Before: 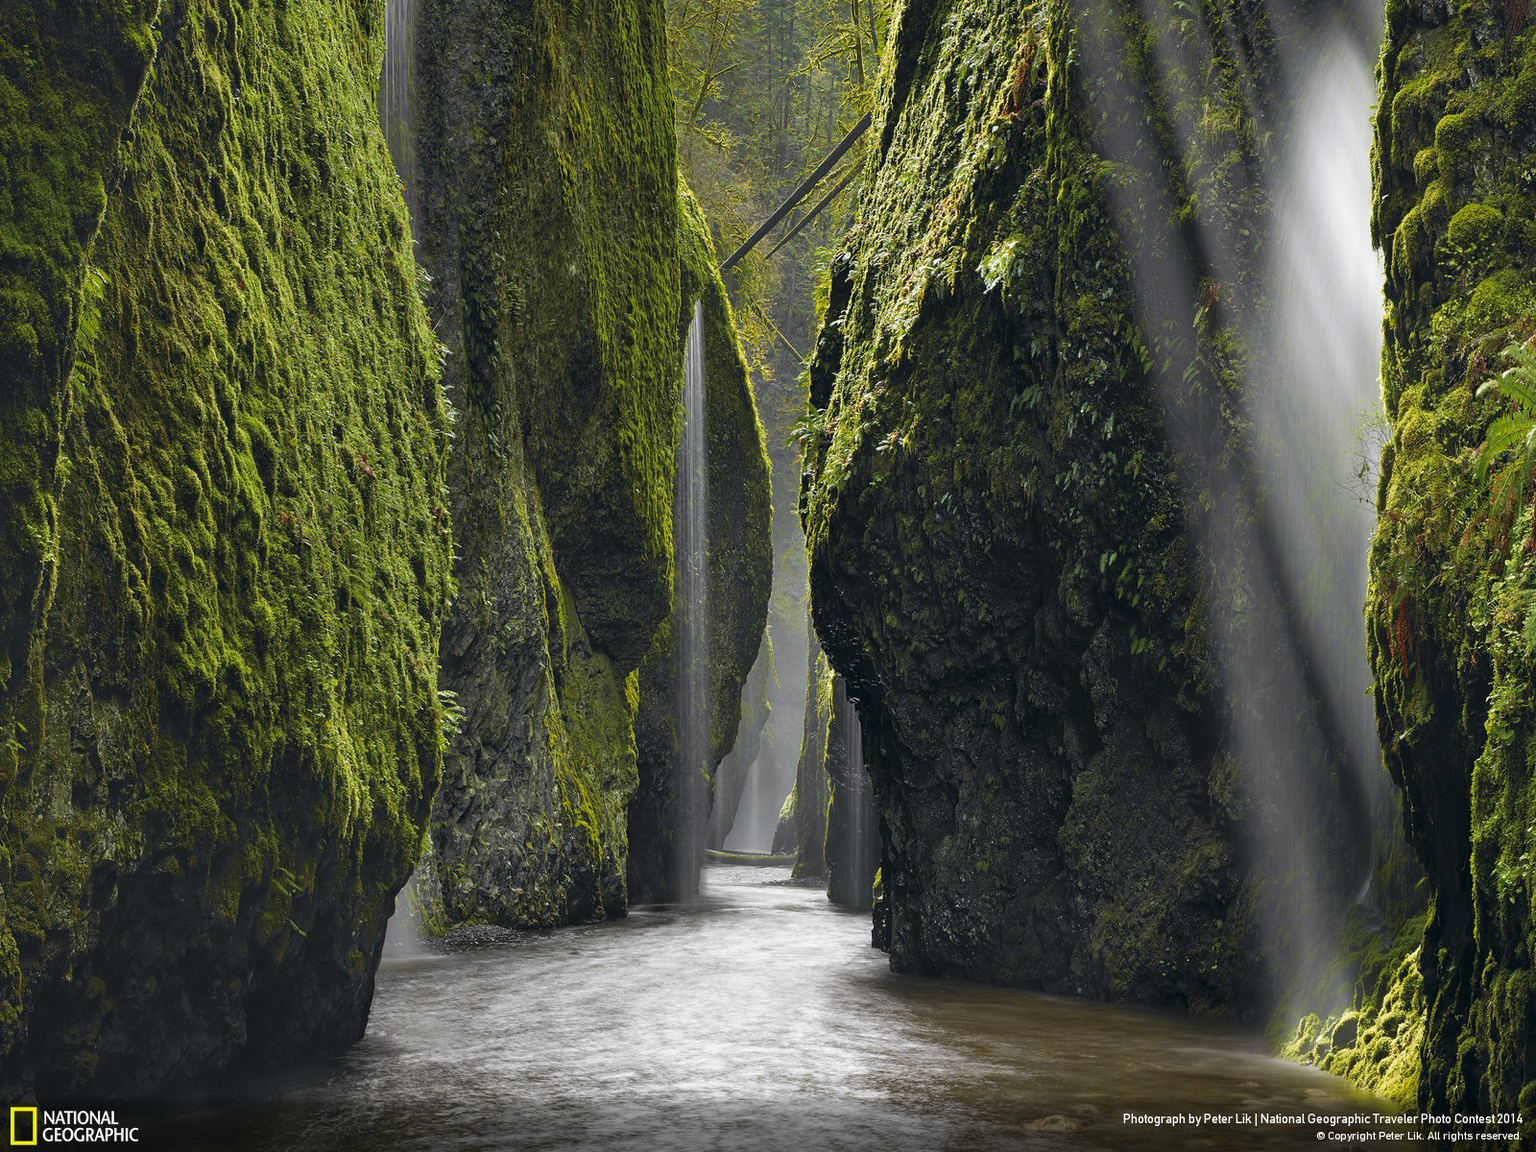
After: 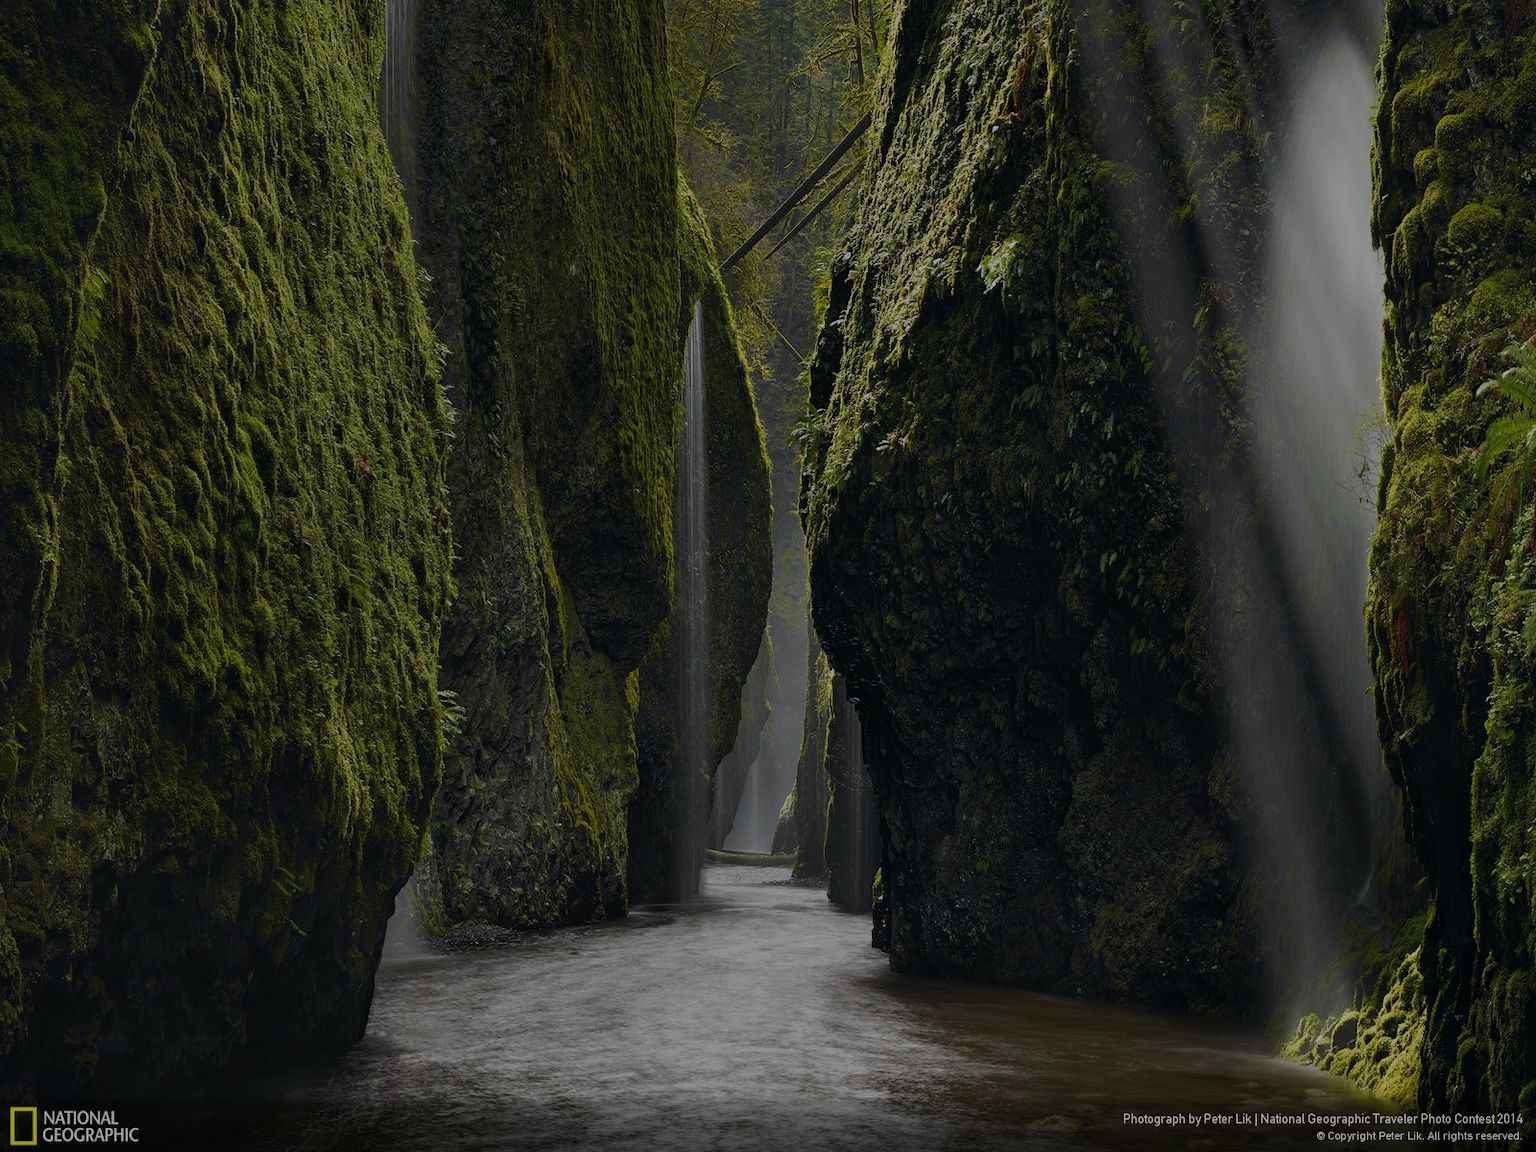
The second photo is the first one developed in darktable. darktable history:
tone equalizer: -8 EV -1.97 EV, -7 EV -2 EV, -6 EV -1.96 EV, -5 EV -1.97 EV, -4 EV -1.99 EV, -3 EV -2 EV, -2 EV -2 EV, -1 EV -1.62 EV, +0 EV -1.97 EV
exposure: exposure 0.299 EV, compensate exposure bias true, compensate highlight preservation false
